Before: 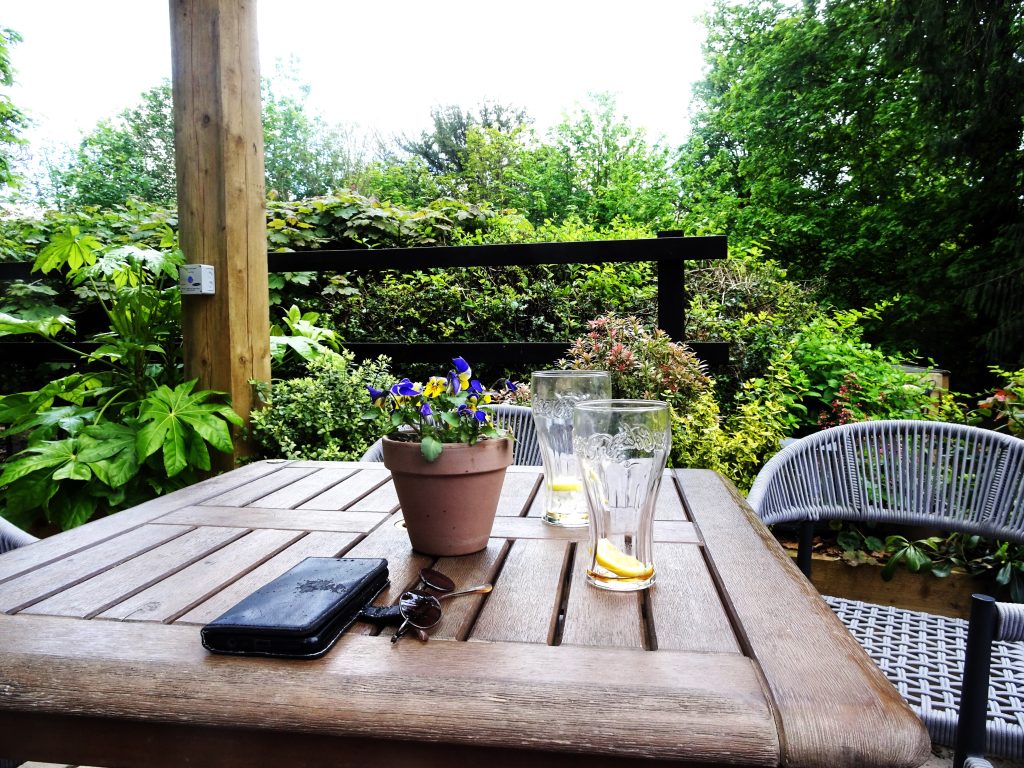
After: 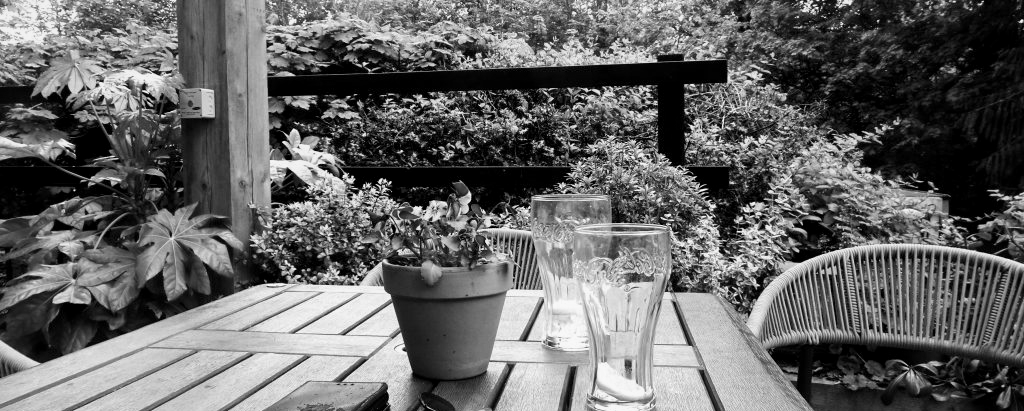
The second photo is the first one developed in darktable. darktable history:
crop and rotate: top 23.043%, bottom 23.437%
local contrast: mode bilateral grid, contrast 20, coarseness 50, detail 130%, midtone range 0.2
monochrome: a 73.58, b 64.21
